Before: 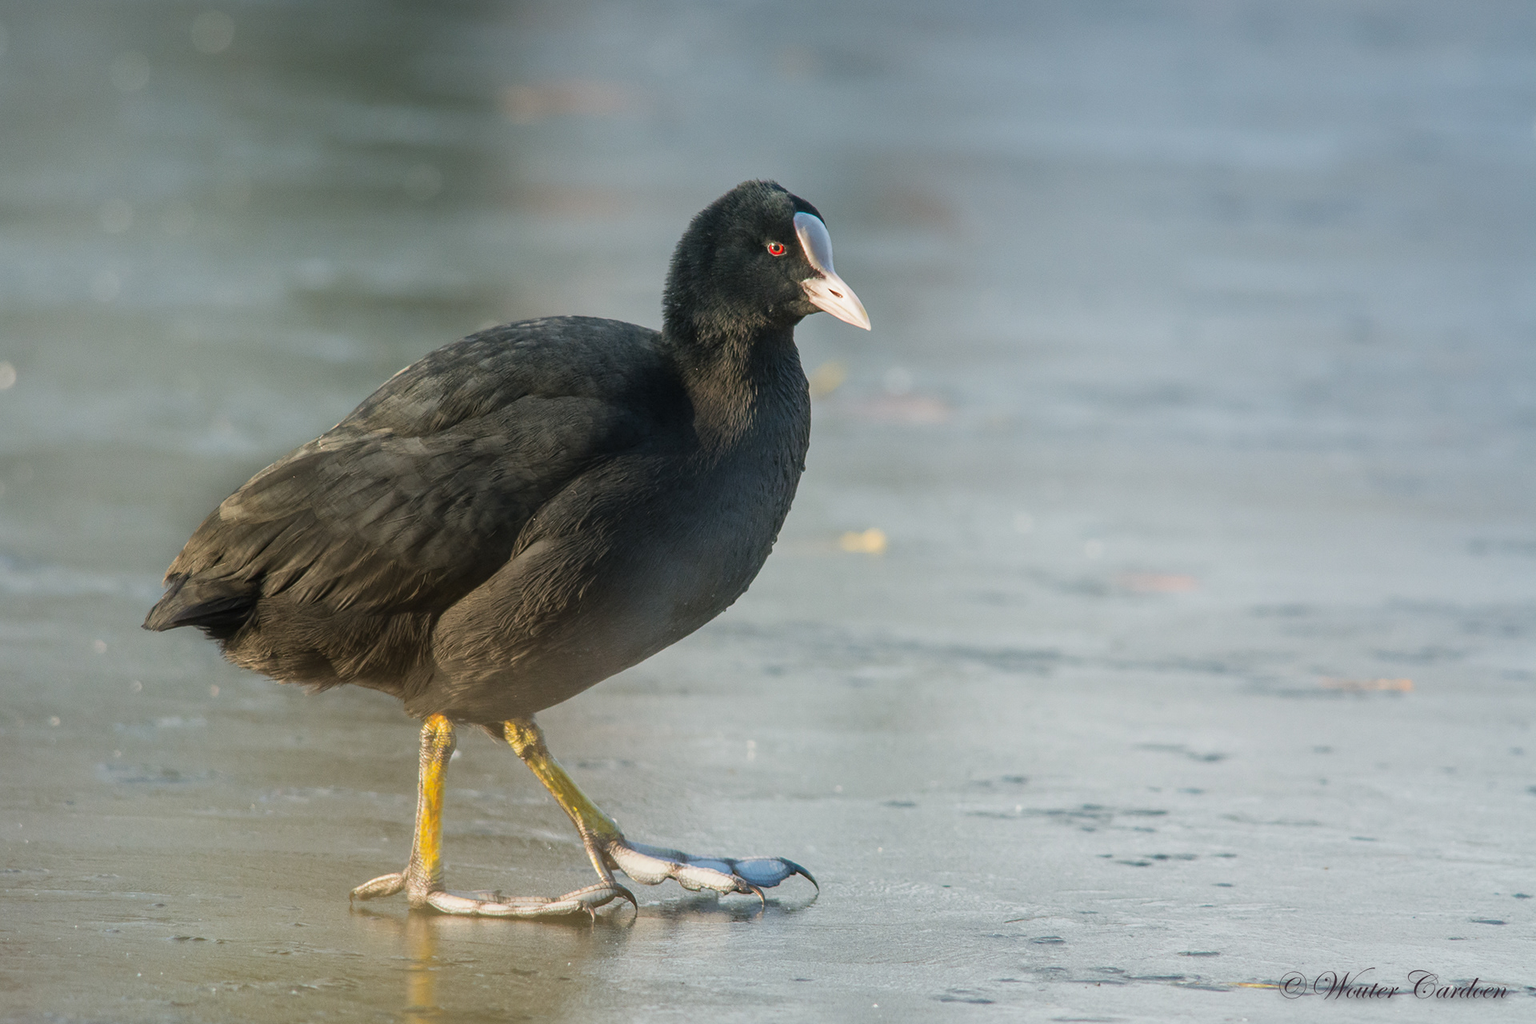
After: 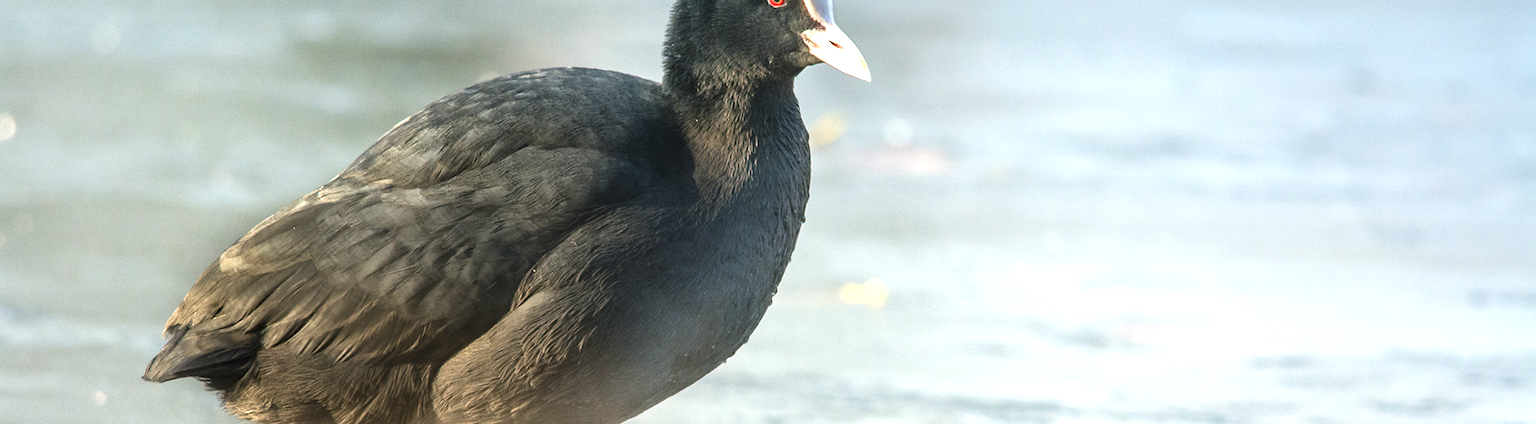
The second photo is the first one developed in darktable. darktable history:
contrast equalizer: y [[0.5, 0.542, 0.583, 0.625, 0.667, 0.708], [0.5 ×6], [0.5 ×6], [0 ×6], [0 ×6]], mix 0.193
crop and rotate: top 24.371%, bottom 34.118%
exposure: black level correction 0, exposure 1.097 EV, compensate exposure bias true
